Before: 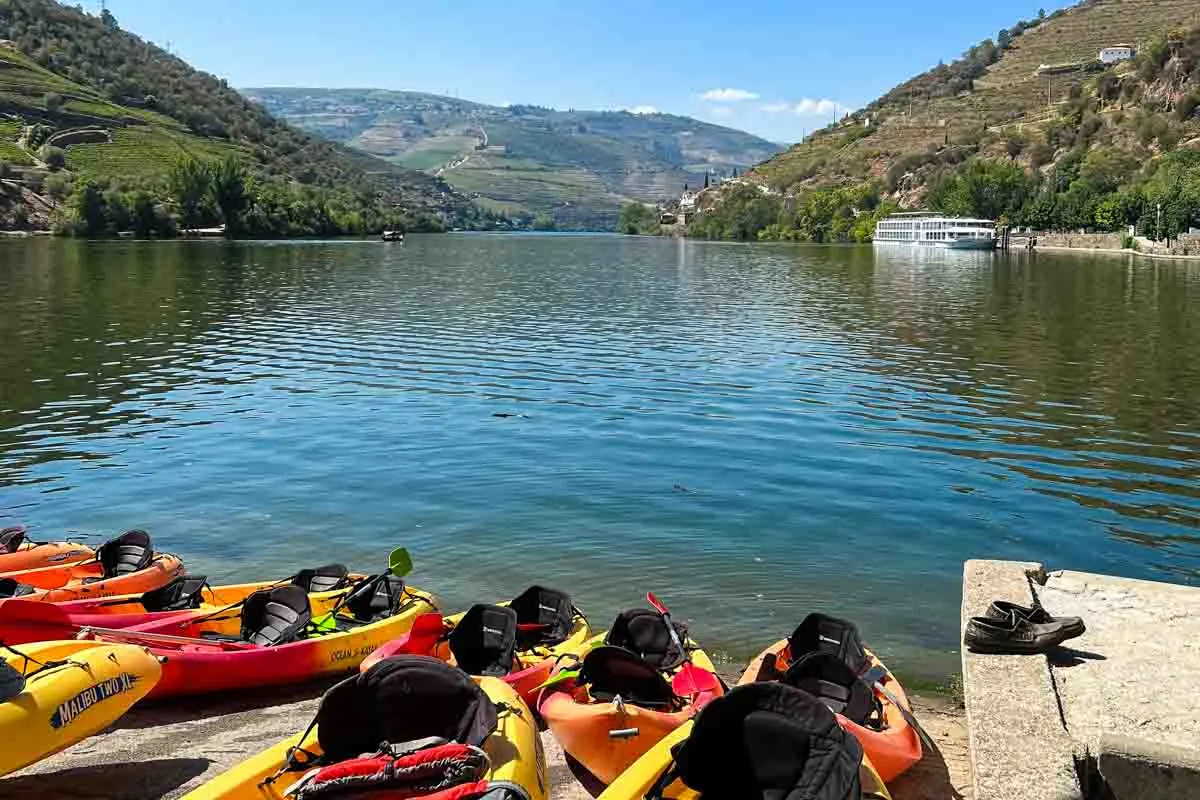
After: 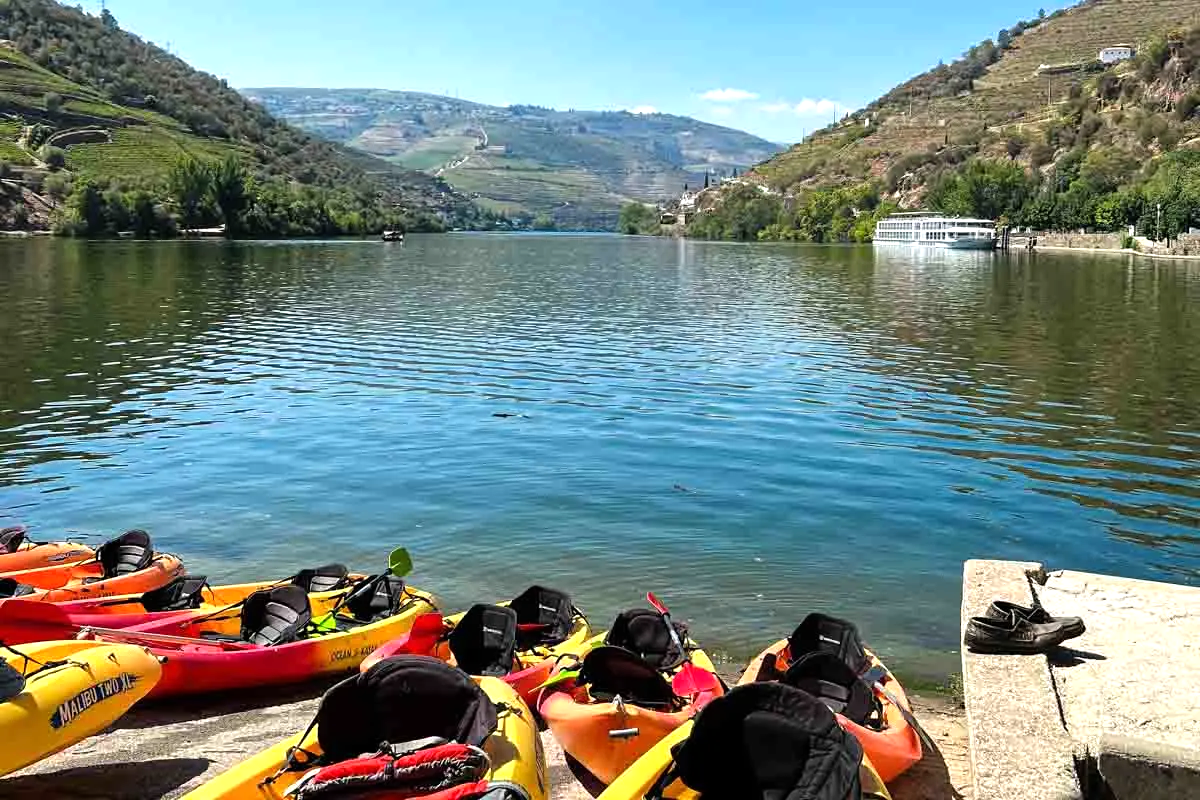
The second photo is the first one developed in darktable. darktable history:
tone equalizer: -8 EV -0.381 EV, -7 EV -0.36 EV, -6 EV -0.366 EV, -5 EV -0.206 EV, -3 EV 0.222 EV, -2 EV 0.335 EV, -1 EV 0.386 EV, +0 EV 0.415 EV
